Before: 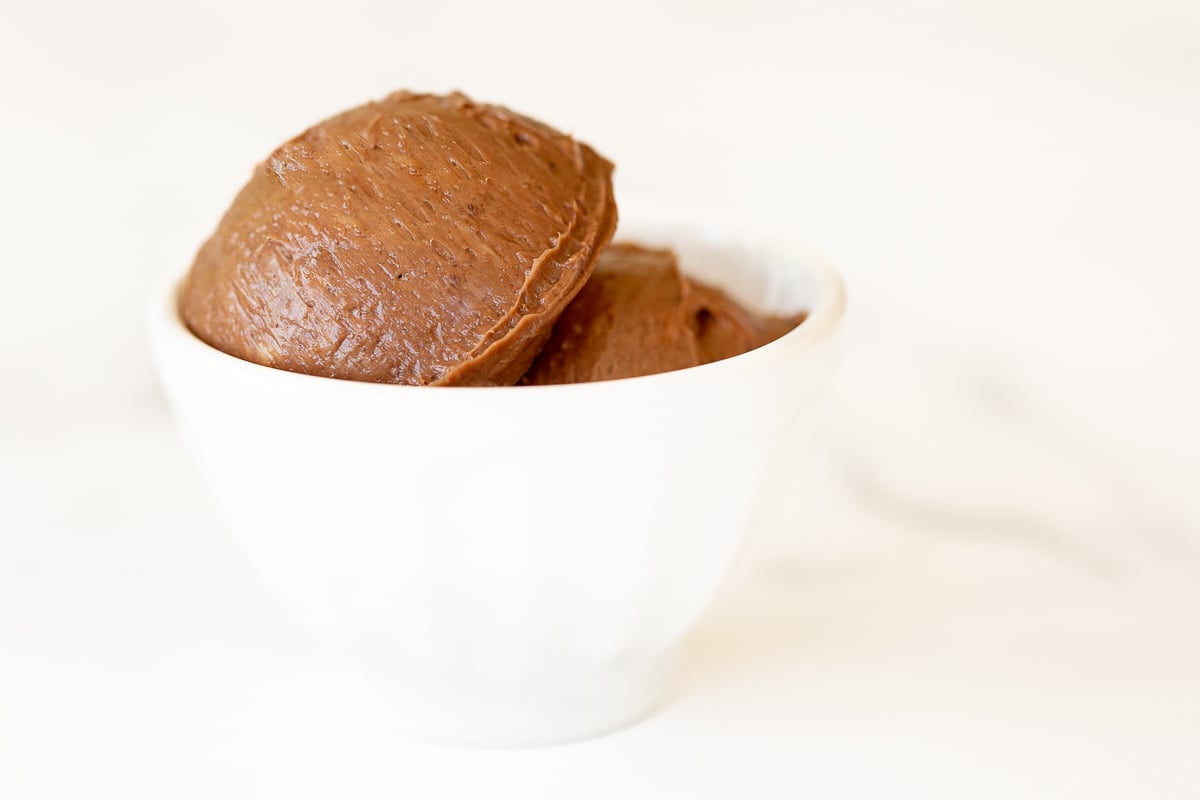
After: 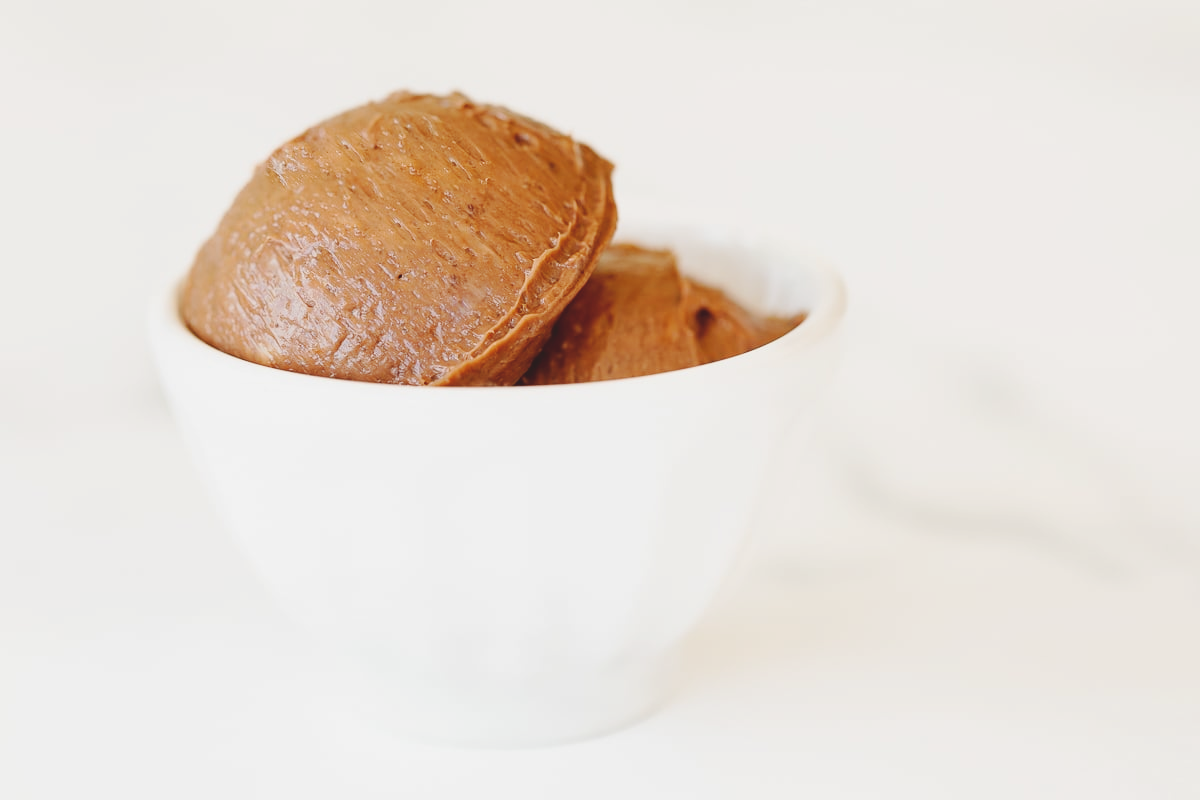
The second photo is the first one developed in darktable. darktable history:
contrast brightness saturation: contrast -0.1, saturation -0.1
tone curve: curves: ch0 [(0, 0) (0.003, 0.06) (0.011, 0.071) (0.025, 0.085) (0.044, 0.104) (0.069, 0.123) (0.1, 0.146) (0.136, 0.167) (0.177, 0.205) (0.224, 0.248) (0.277, 0.309) (0.335, 0.384) (0.399, 0.467) (0.468, 0.553) (0.543, 0.633) (0.623, 0.698) (0.709, 0.769) (0.801, 0.841) (0.898, 0.912) (1, 1)], preserve colors none
